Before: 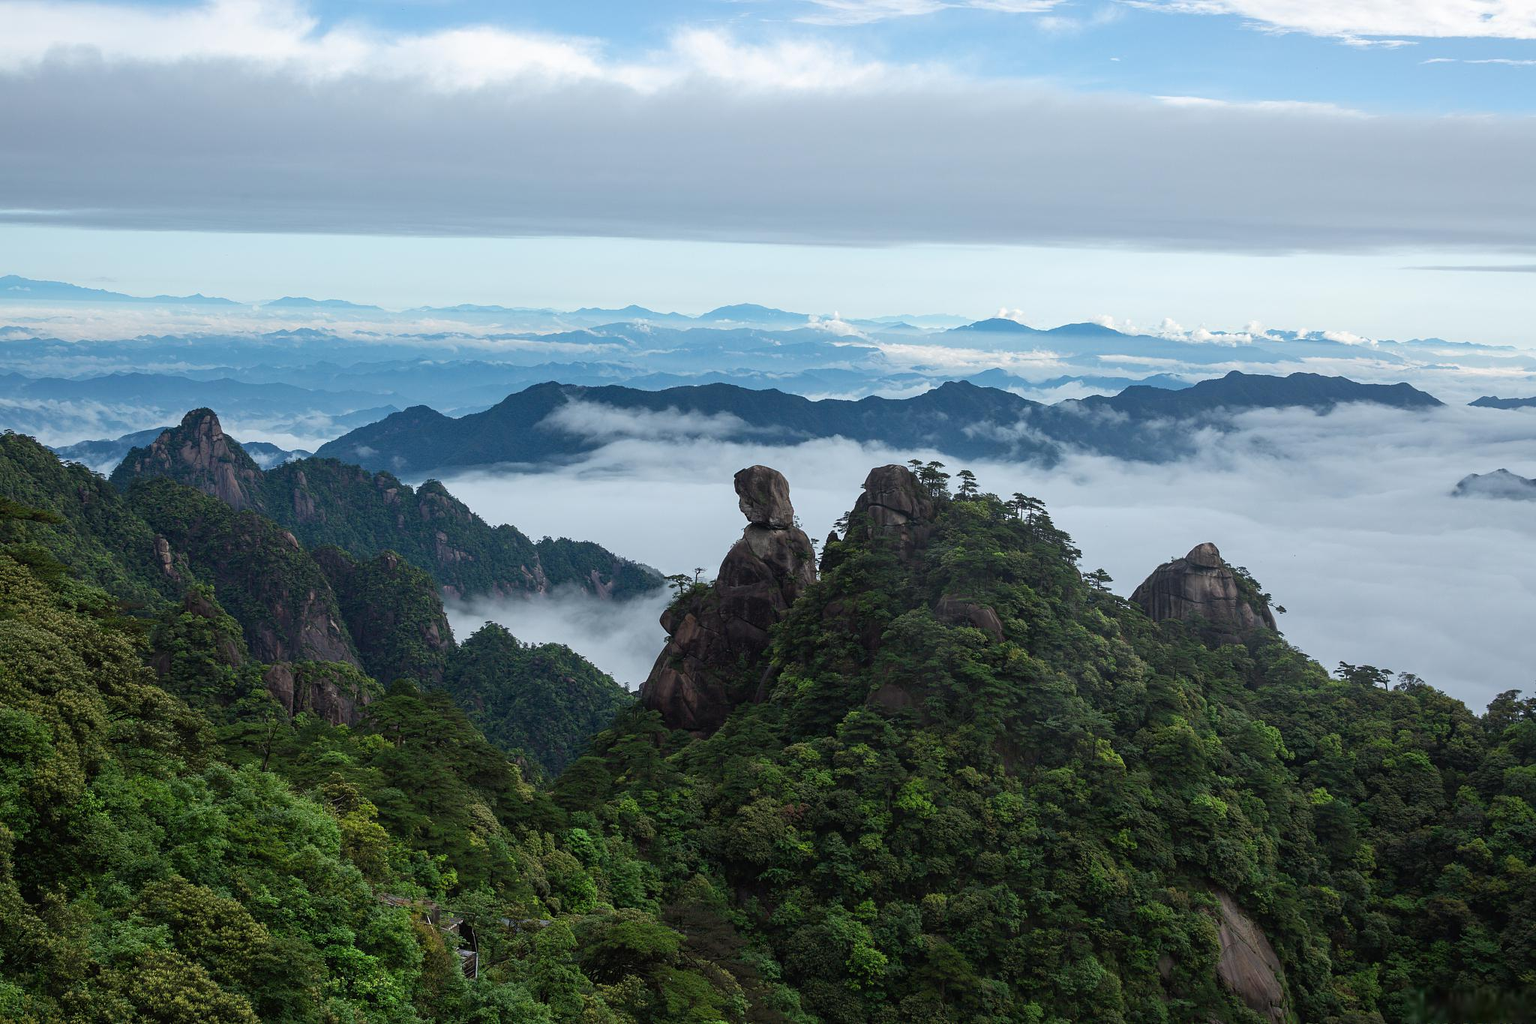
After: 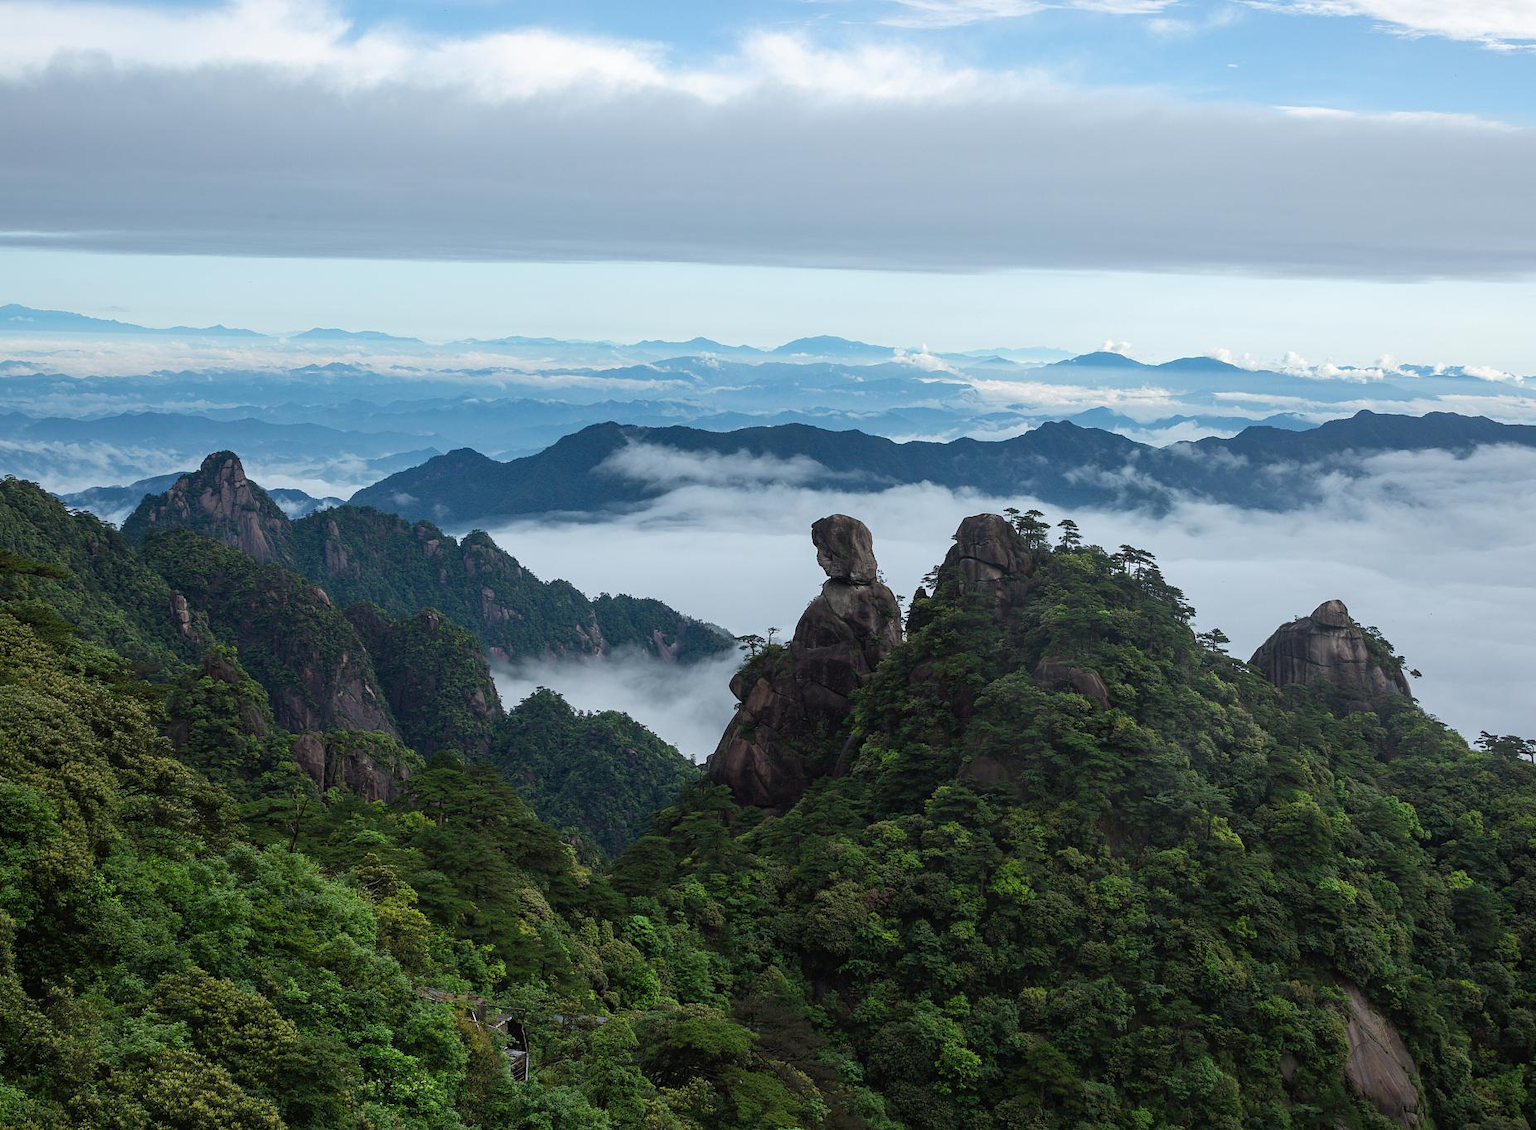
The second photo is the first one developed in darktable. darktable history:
crop: right 9.476%, bottom 0.038%
